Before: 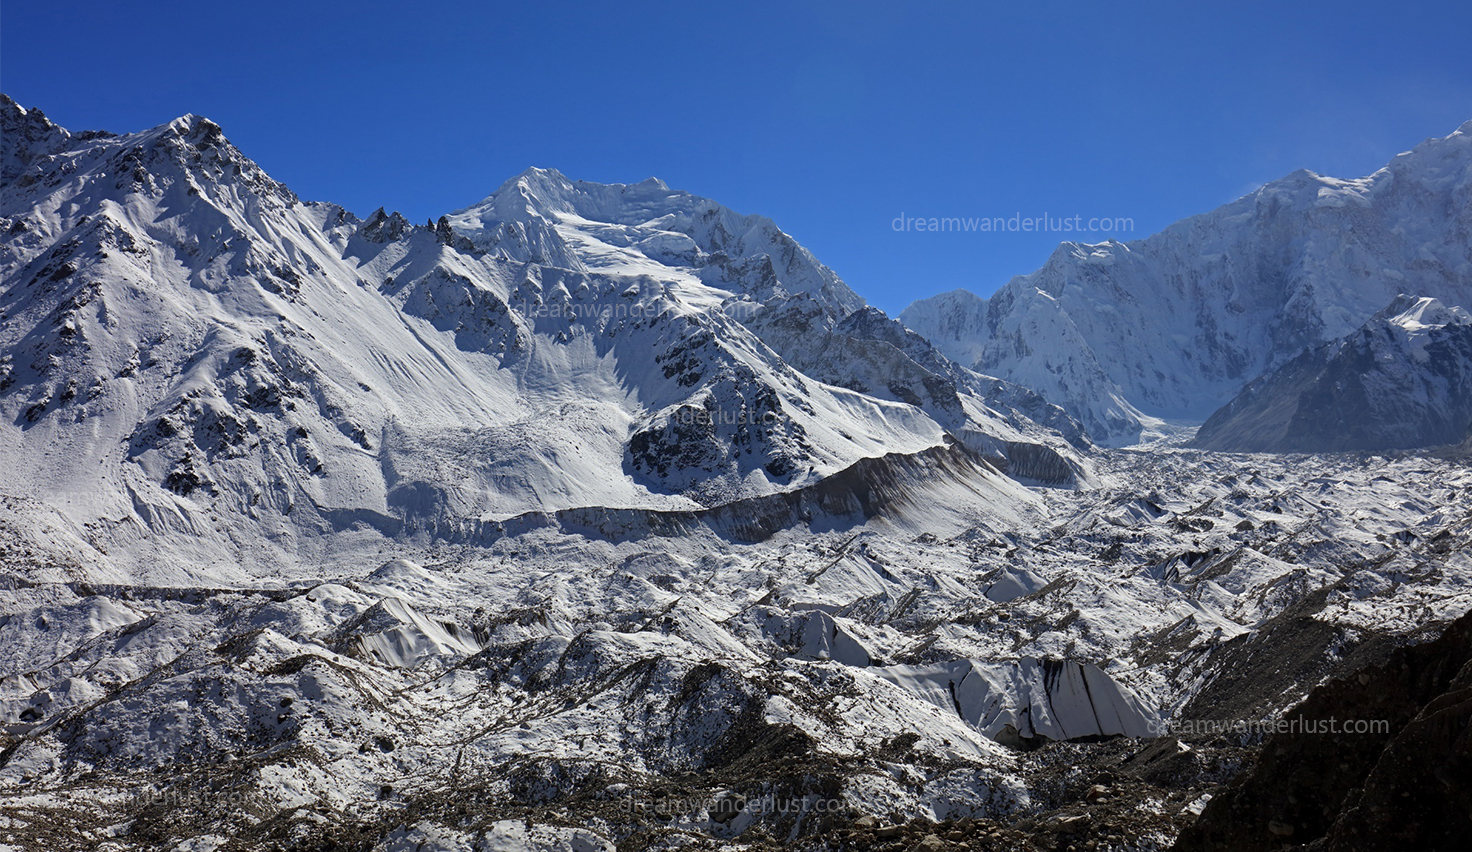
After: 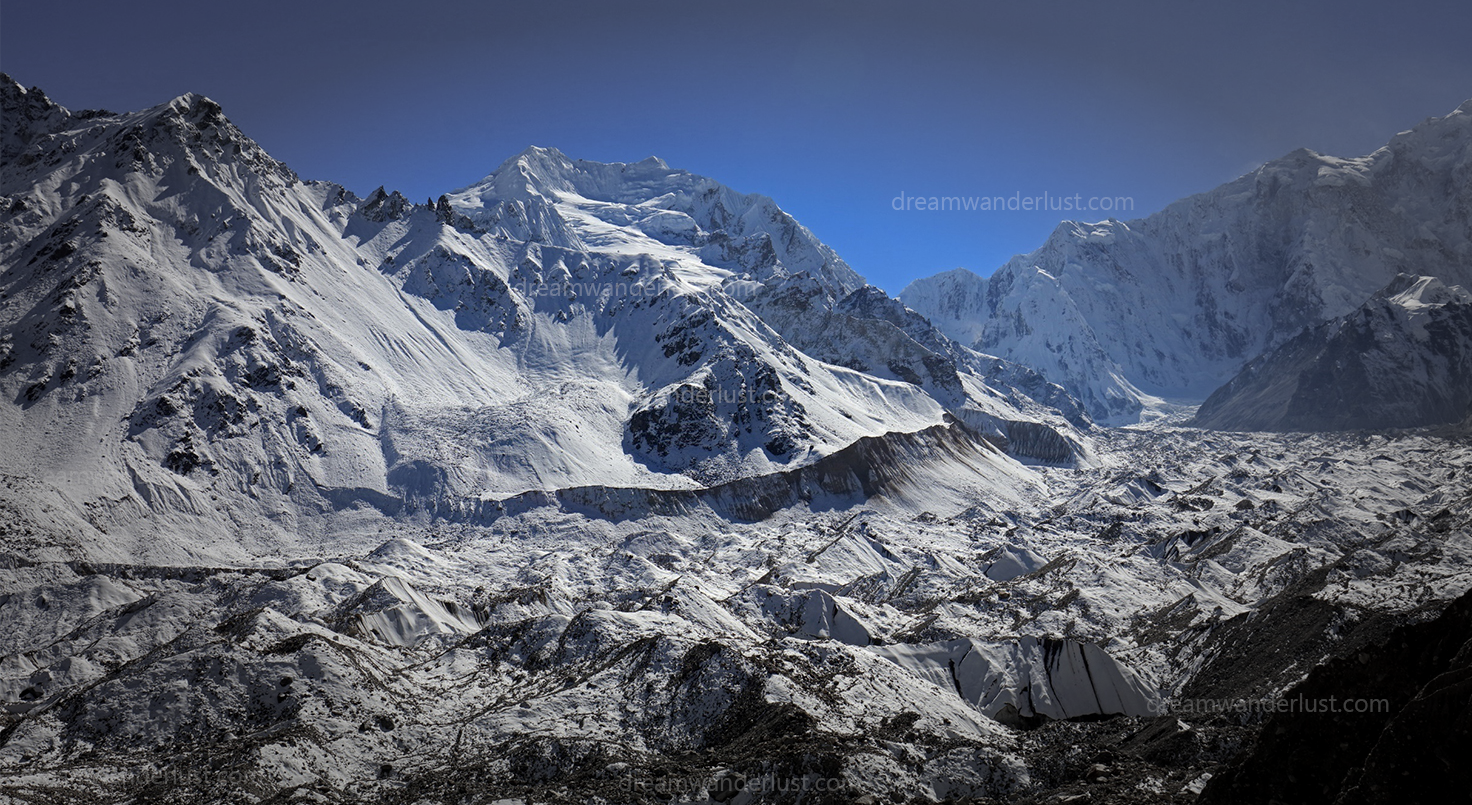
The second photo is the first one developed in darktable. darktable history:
local contrast: highlights 100%, shadows 100%, detail 120%, midtone range 0.2
crop and rotate: top 2.479%, bottom 3.018%
vignetting: fall-off start 48.41%, automatic ratio true, width/height ratio 1.29, unbound false
